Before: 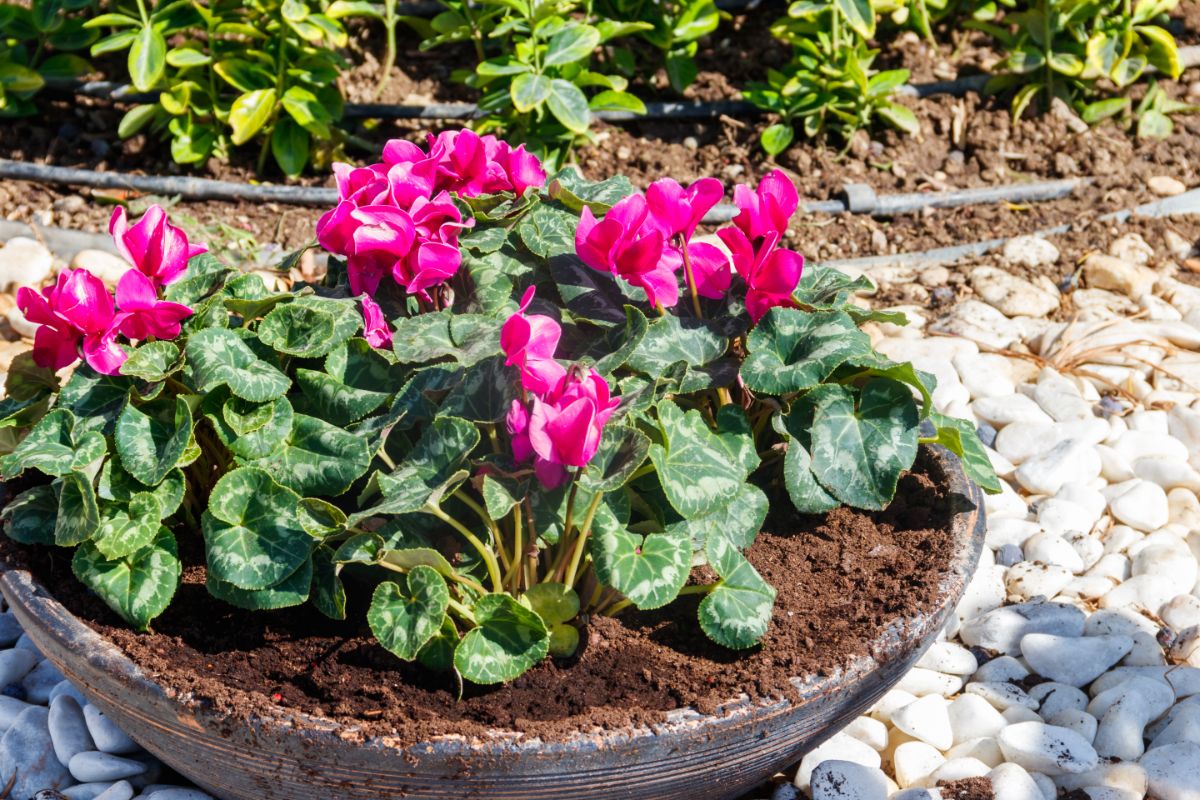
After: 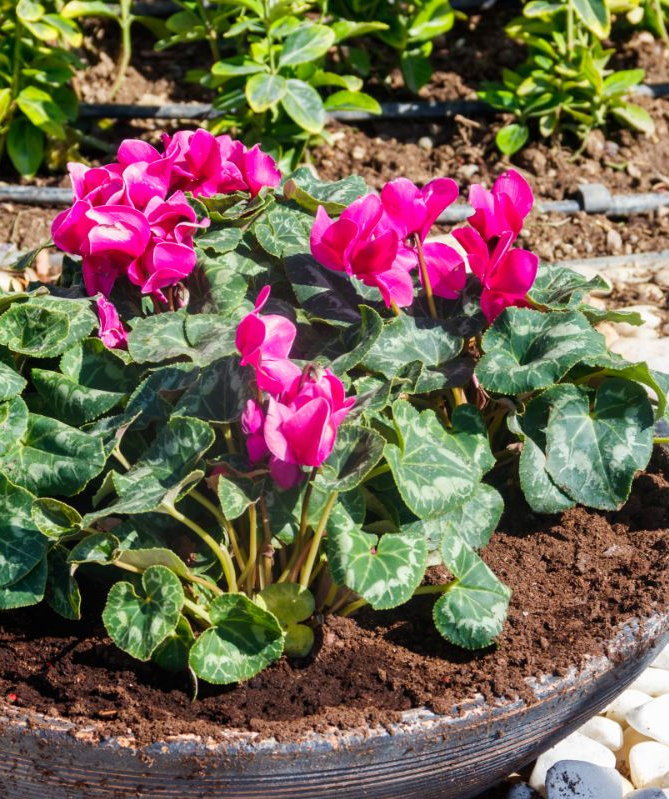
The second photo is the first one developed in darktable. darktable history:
crop: left 22.115%, right 22.097%, bottom 0.005%
